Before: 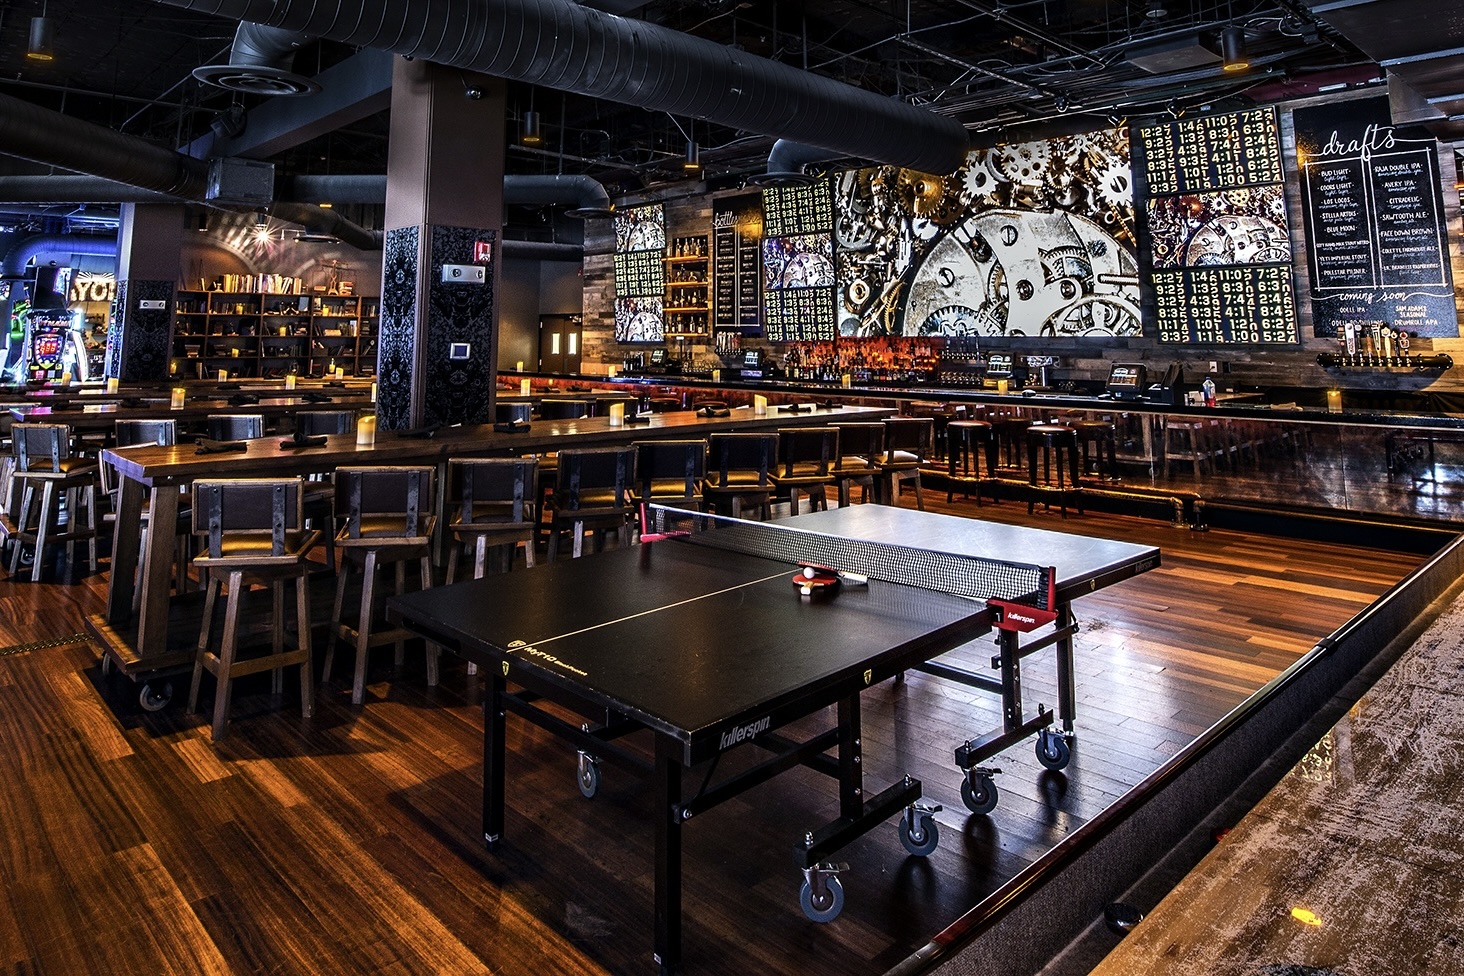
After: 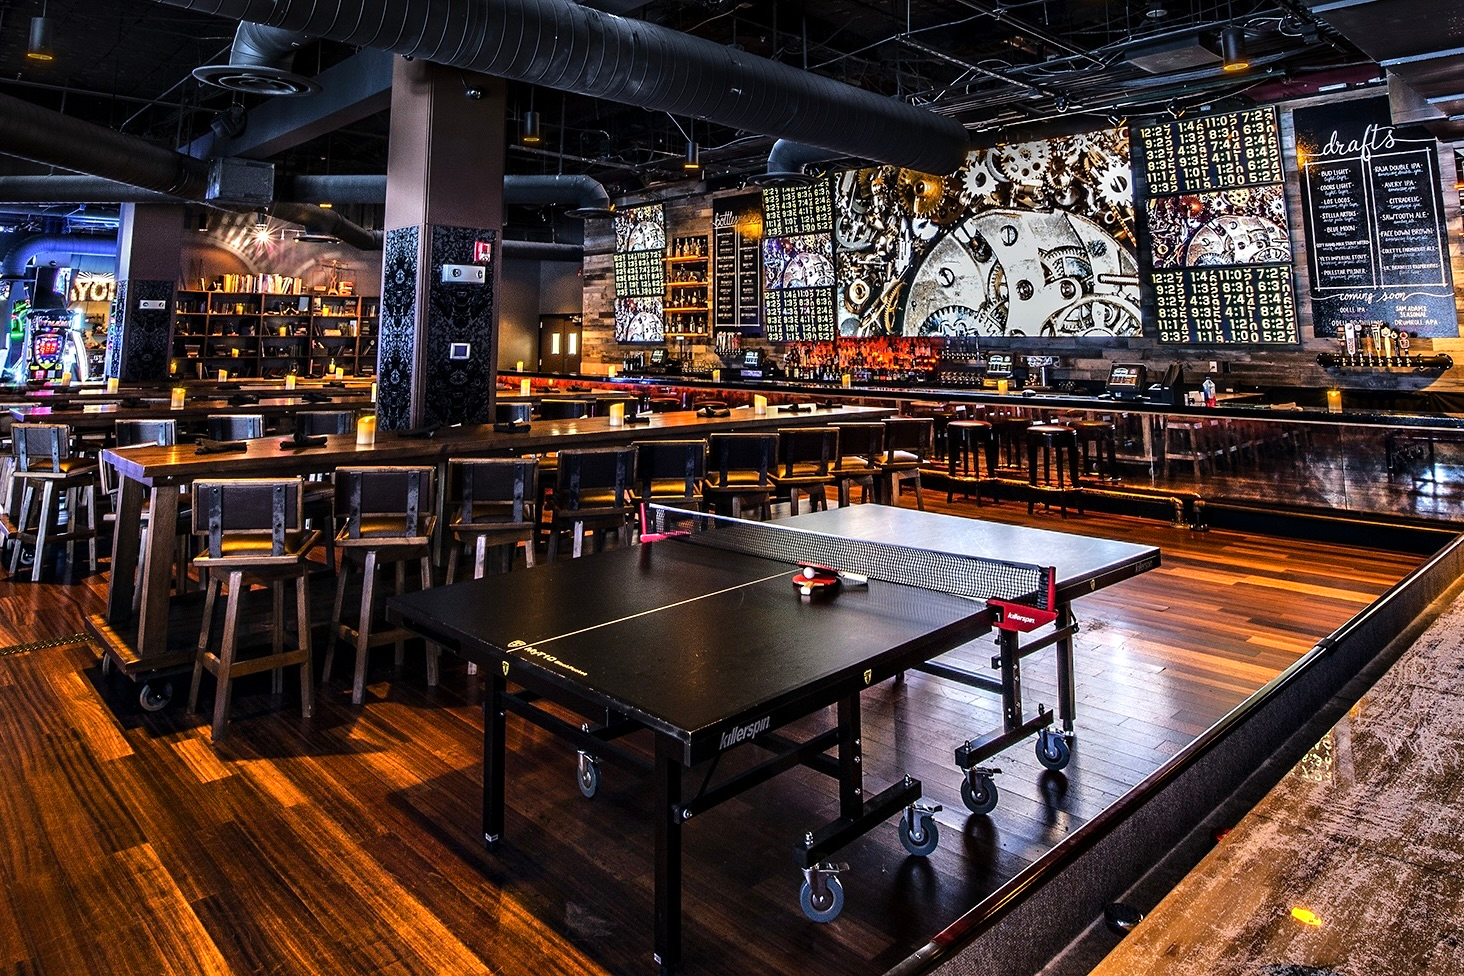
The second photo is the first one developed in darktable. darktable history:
tone equalizer: -8 EV 0.001 EV, -7 EV -0.004 EV, -6 EV 0.009 EV, -5 EV 0.032 EV, -4 EV 0.276 EV, -3 EV 0.644 EV, -2 EV 0.584 EV, -1 EV 0.187 EV, +0 EV 0.024 EV
